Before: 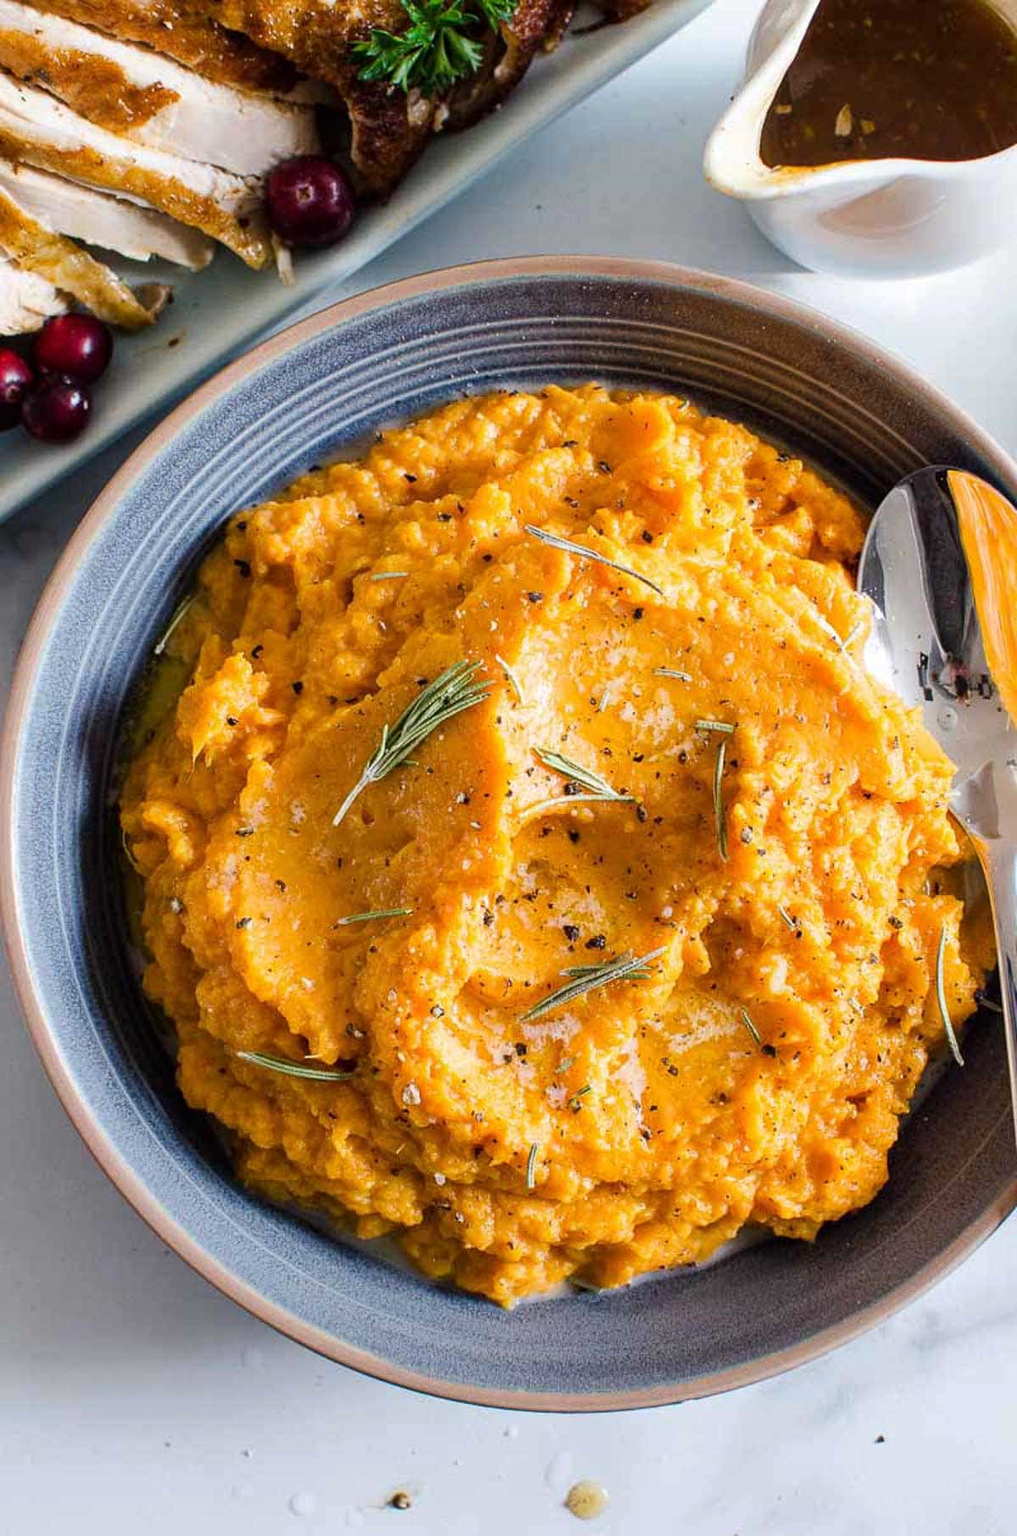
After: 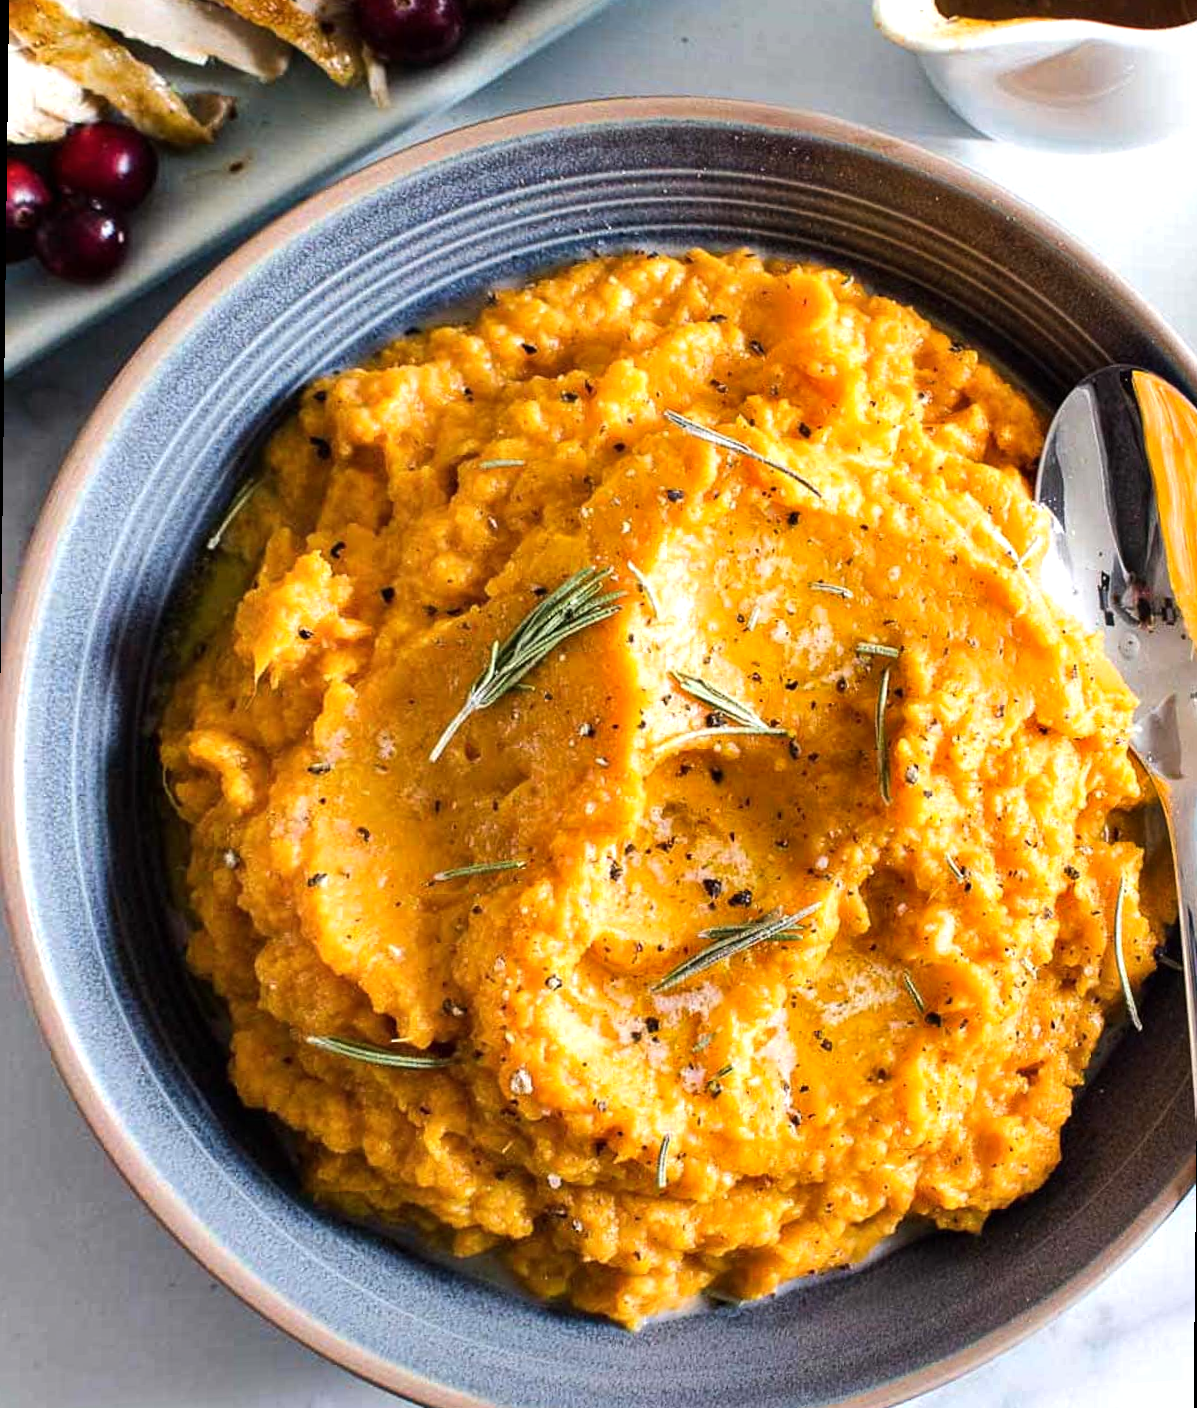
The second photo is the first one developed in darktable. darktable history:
tone equalizer: -8 EV -0.417 EV, -7 EV -0.389 EV, -6 EV -0.333 EV, -5 EV -0.222 EV, -3 EV 0.222 EV, -2 EV 0.333 EV, -1 EV 0.389 EV, +0 EV 0.417 EV, edges refinement/feathering 500, mask exposure compensation -1.57 EV, preserve details no
crop: top 7.625%, bottom 8.027%
shadows and highlights: shadows 20.91, highlights -35.45, soften with gaussian
rotate and perspective: rotation 0.679°, lens shift (horizontal) 0.136, crop left 0.009, crop right 0.991, crop top 0.078, crop bottom 0.95
